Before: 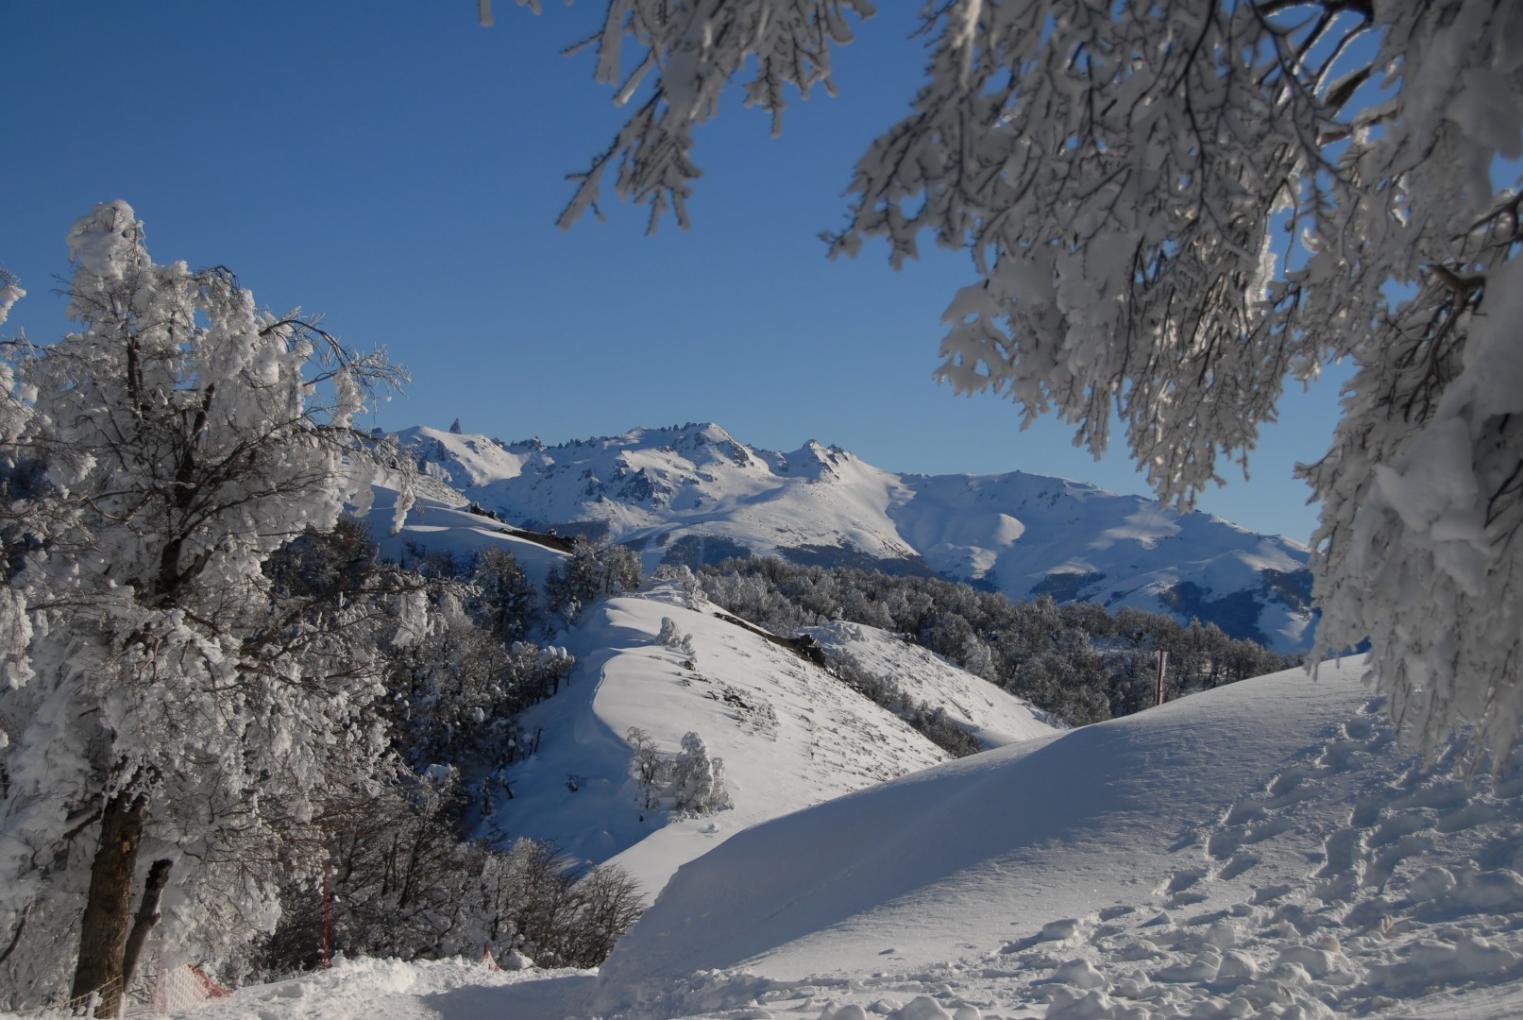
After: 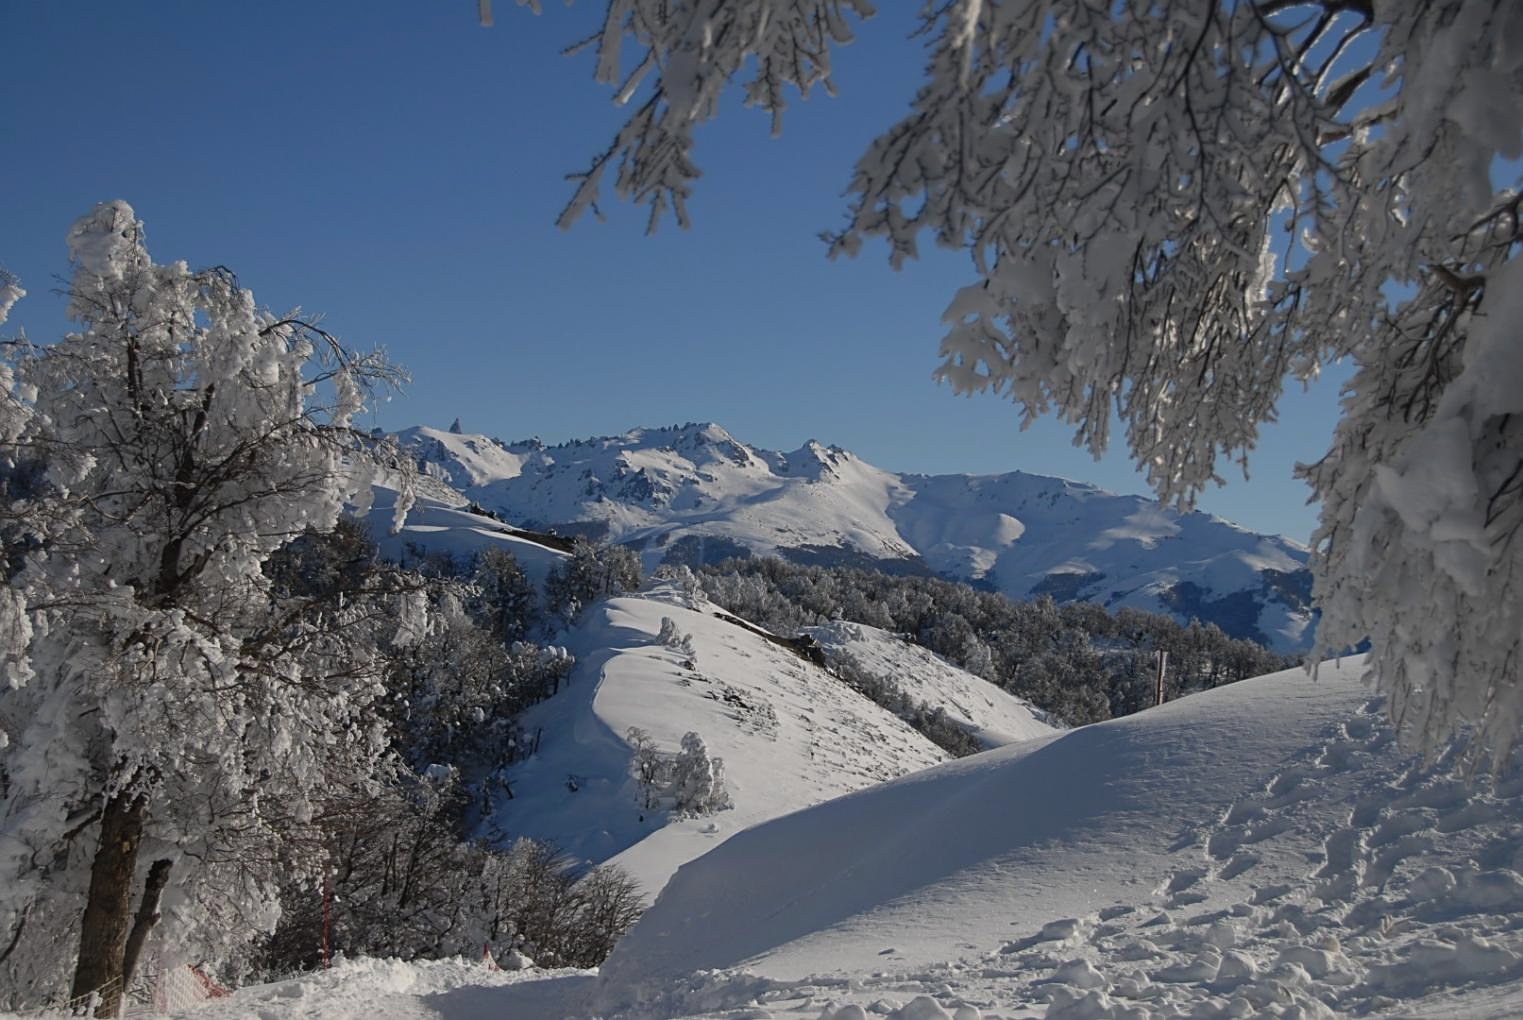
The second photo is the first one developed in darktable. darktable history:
sharpen: on, module defaults
contrast brightness saturation: contrast -0.066, brightness -0.031, saturation -0.11
